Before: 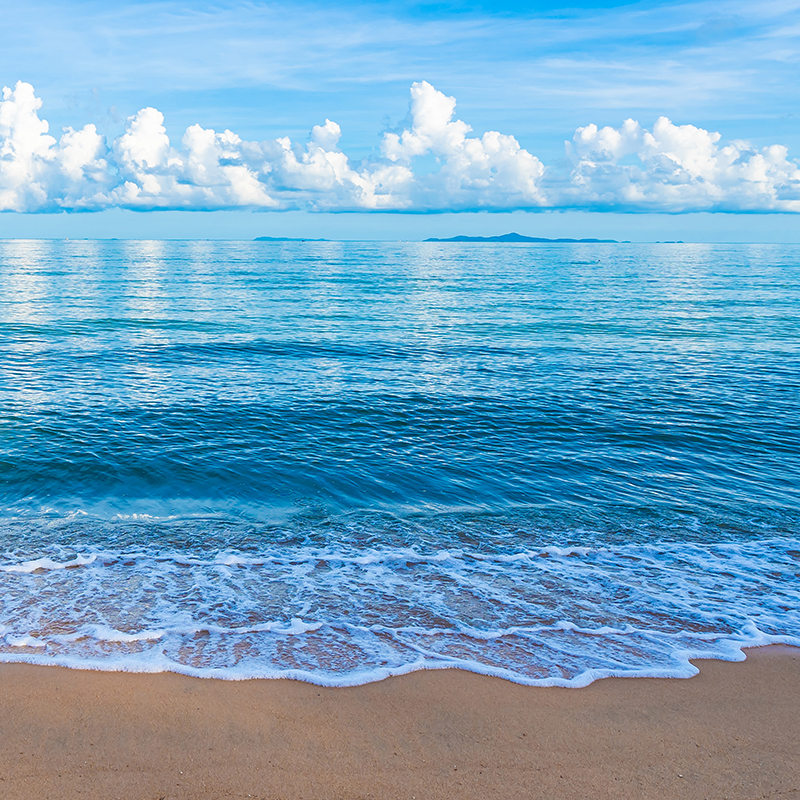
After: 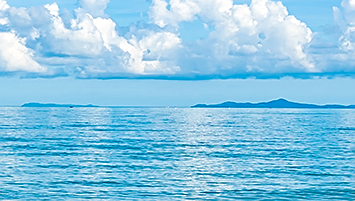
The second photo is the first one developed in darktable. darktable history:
local contrast: highlights 103%, shadows 101%, detail 119%, midtone range 0.2
sharpen: on, module defaults
crop: left 29.014%, top 16.846%, right 26.594%, bottom 57.923%
